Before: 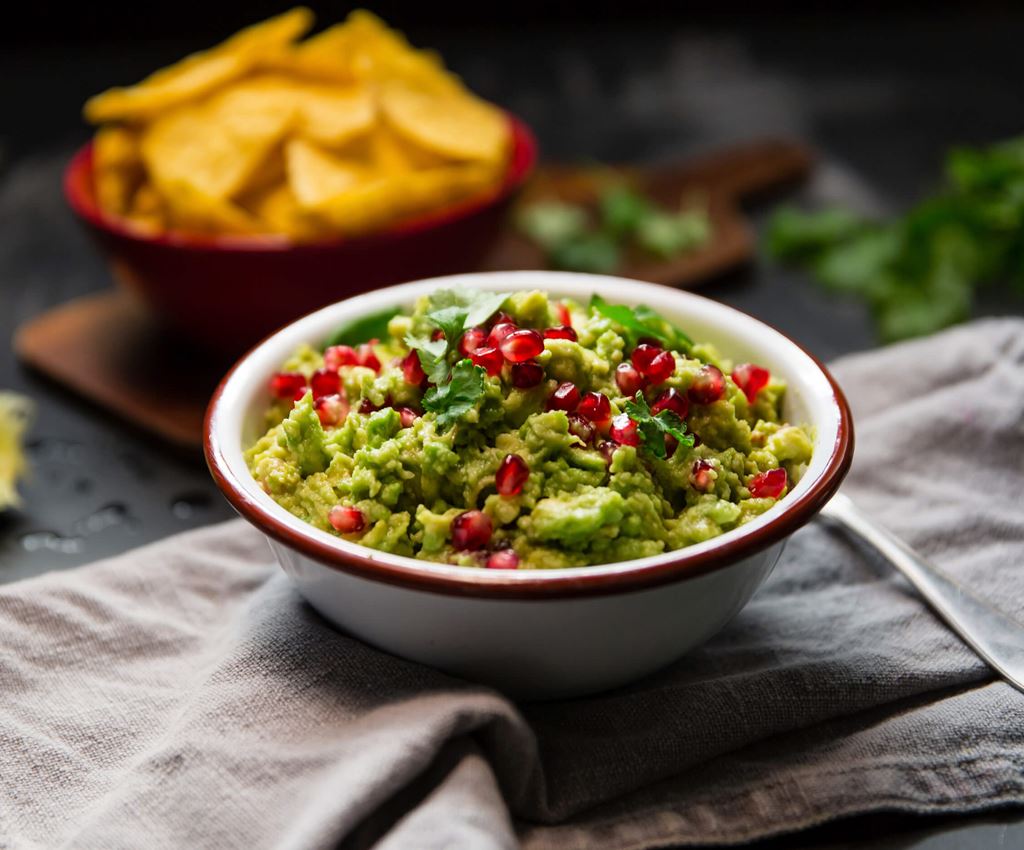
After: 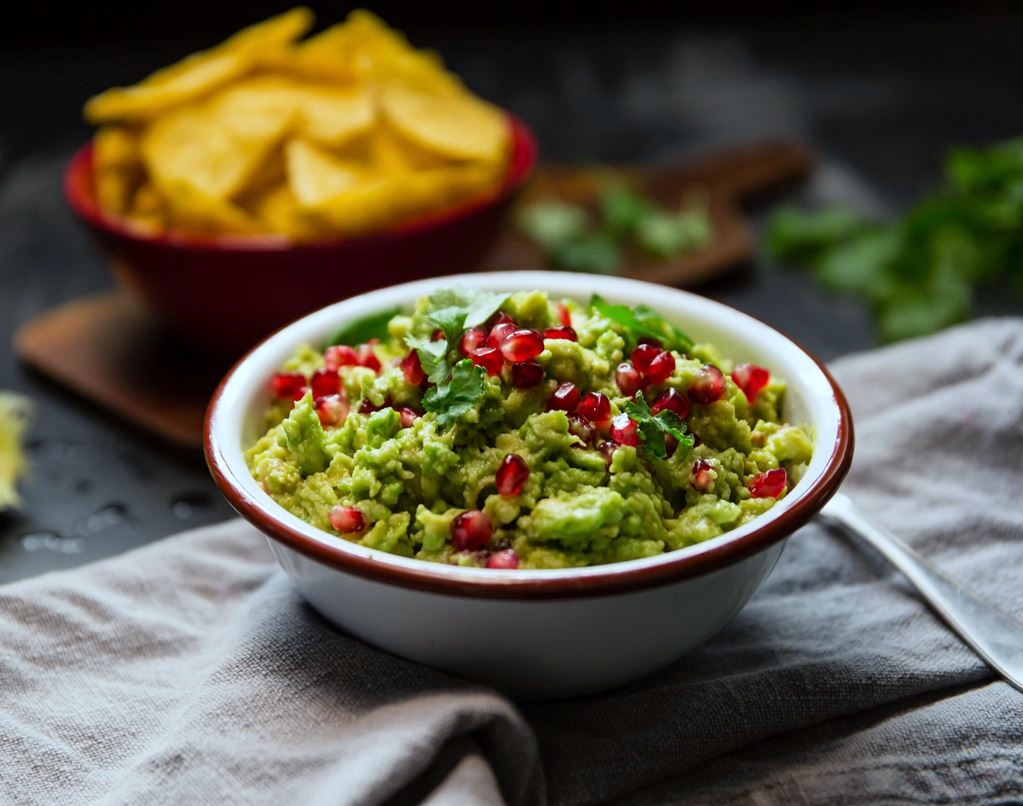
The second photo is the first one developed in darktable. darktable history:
white balance: red 0.925, blue 1.046
crop and rotate: top 0%, bottom 5.097%
